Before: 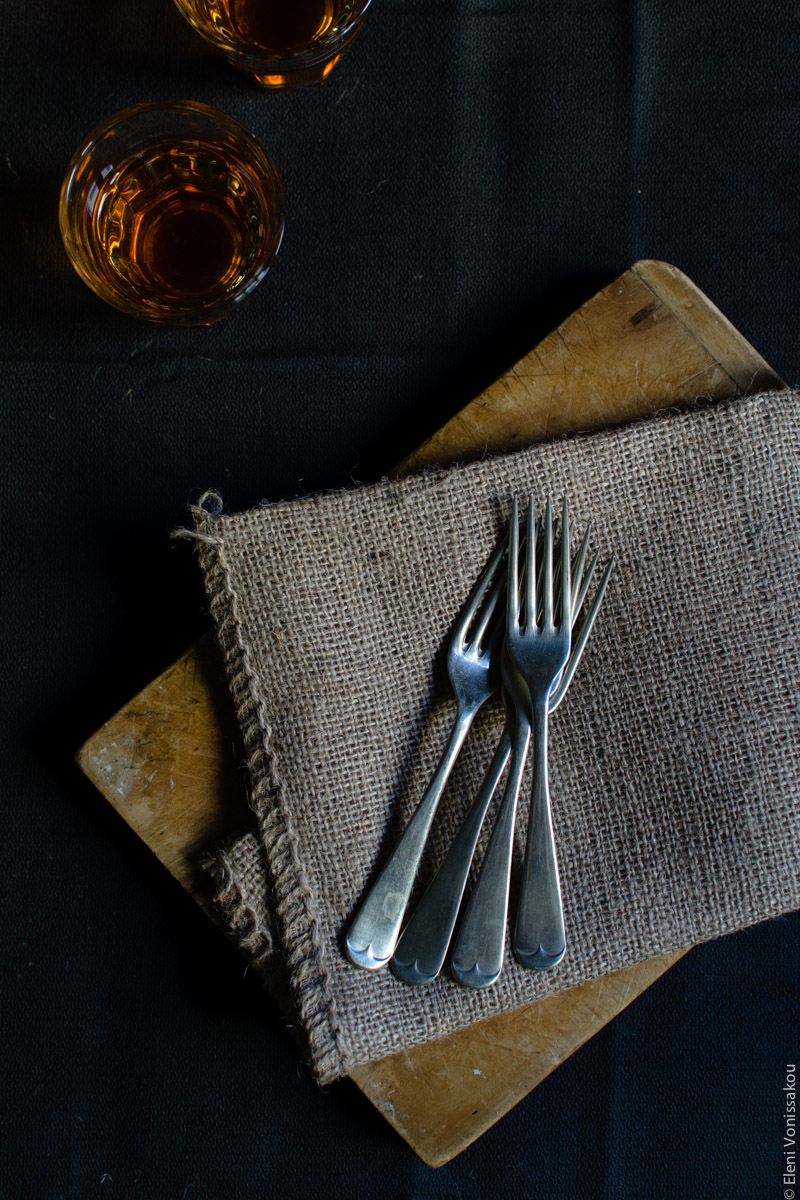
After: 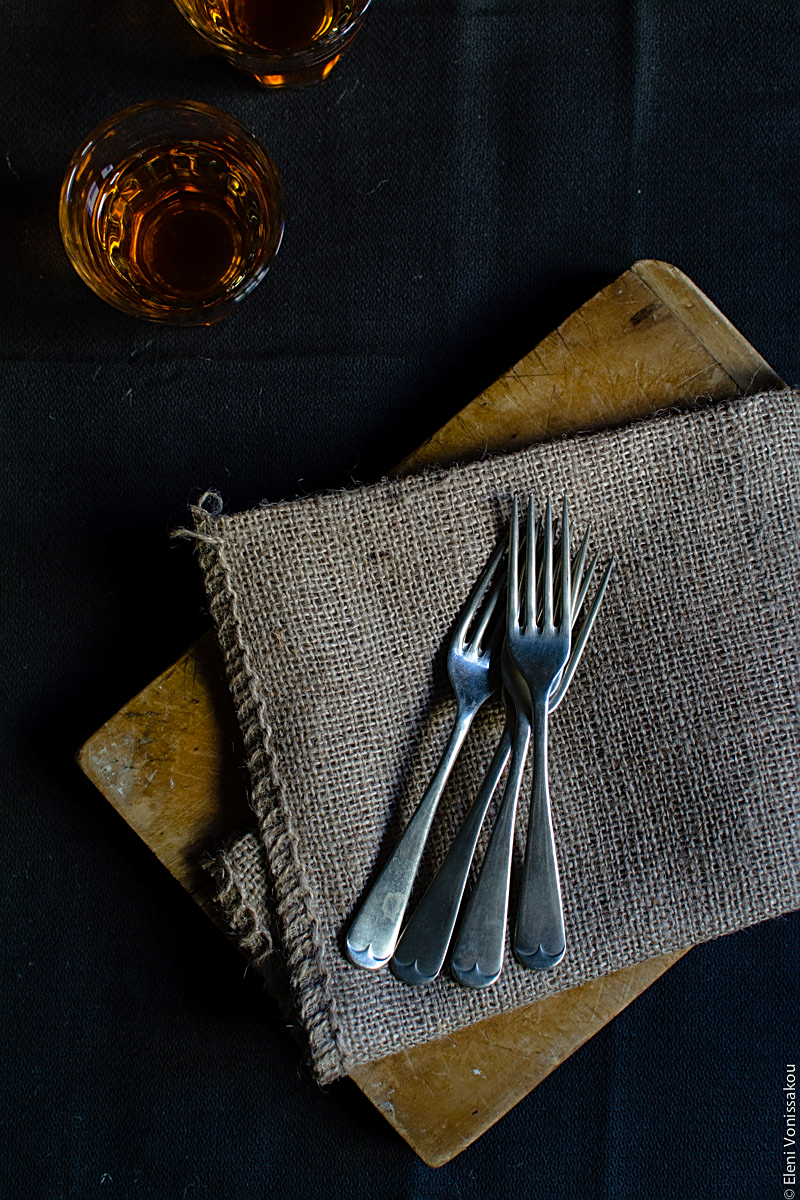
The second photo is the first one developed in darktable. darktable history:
color balance: output saturation 110%
tone equalizer: on, module defaults
sharpen: on, module defaults
